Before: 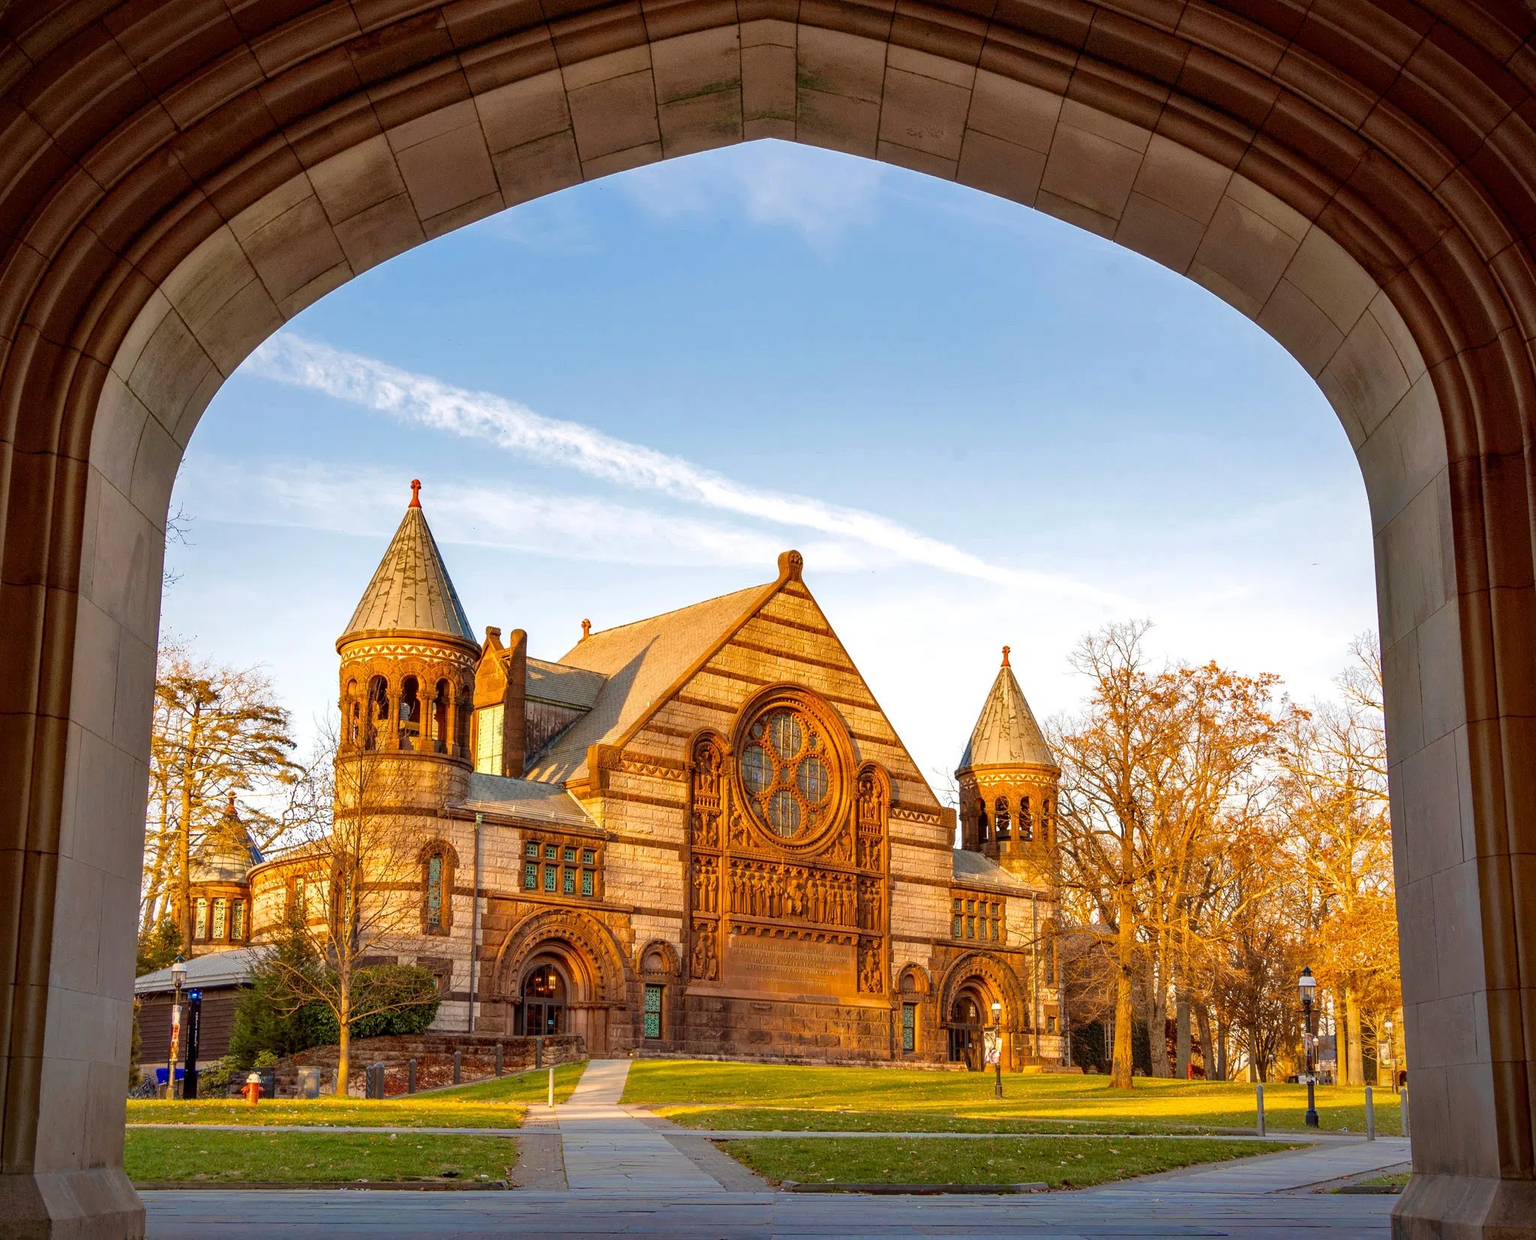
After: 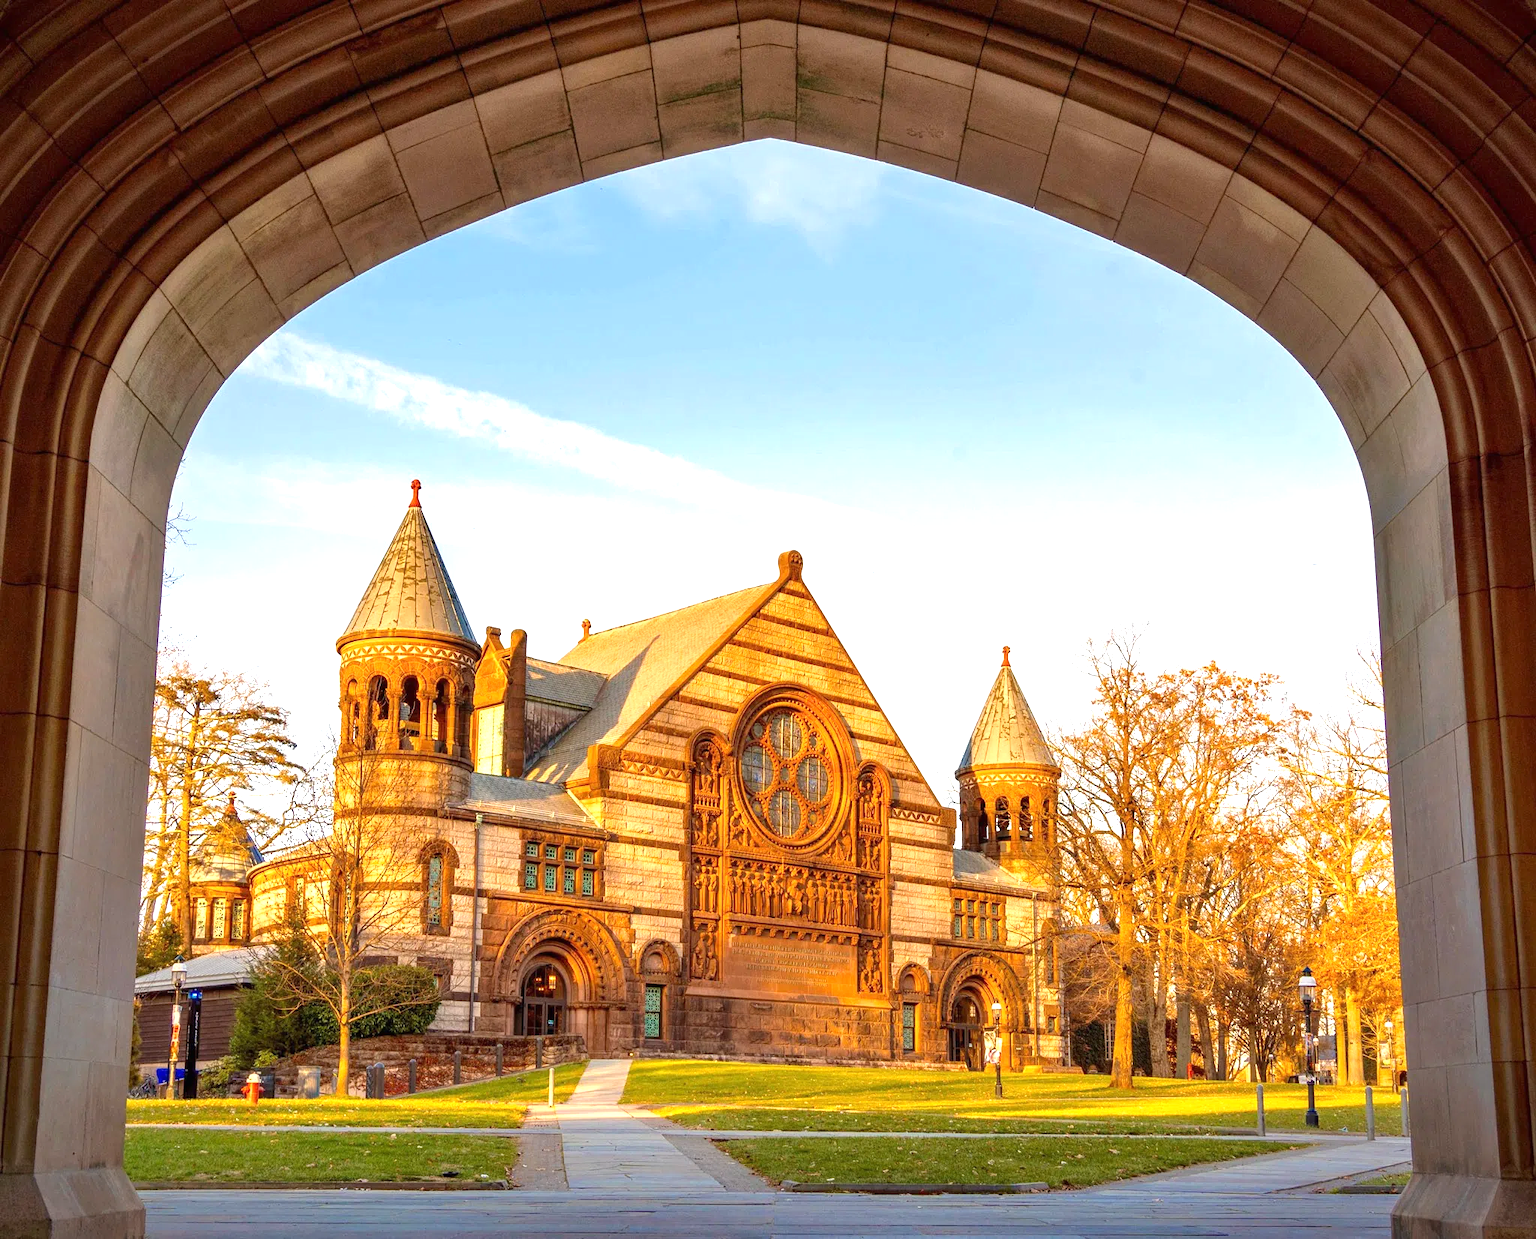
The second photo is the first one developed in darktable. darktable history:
exposure: black level correction 0, exposure 0.702 EV, compensate exposure bias true, compensate highlight preservation false
